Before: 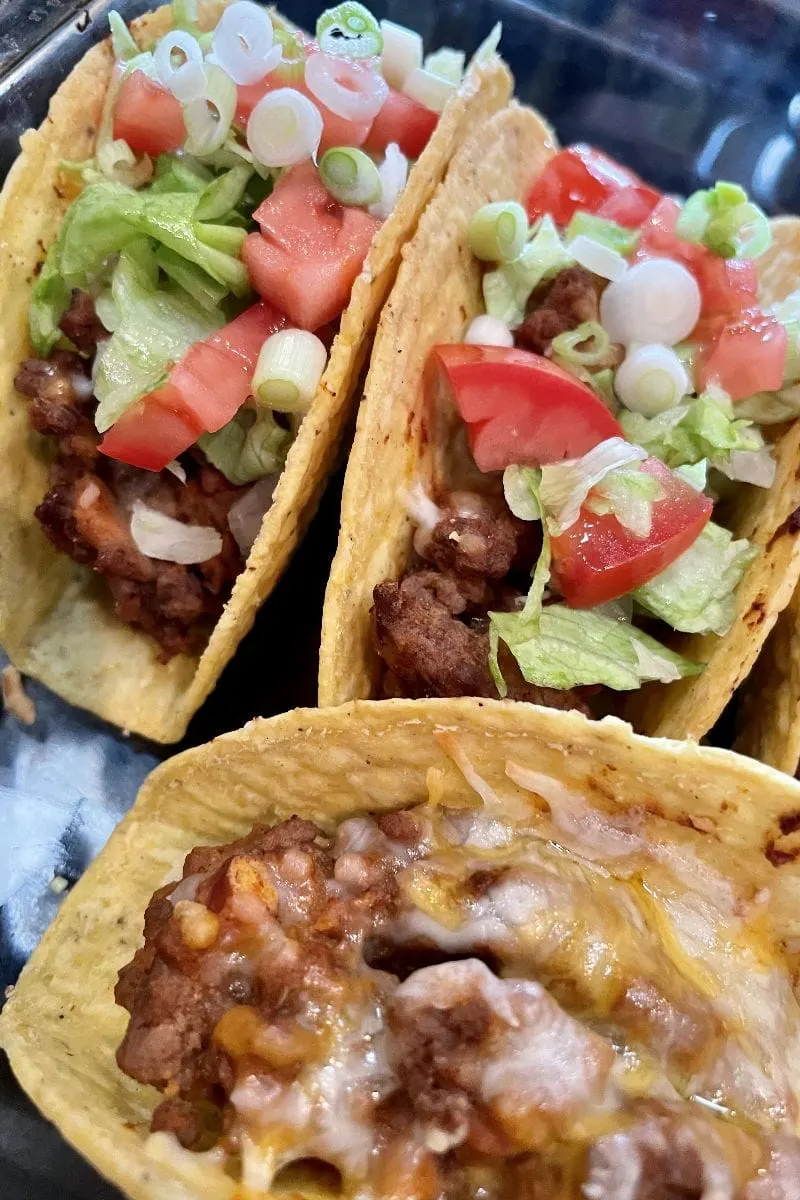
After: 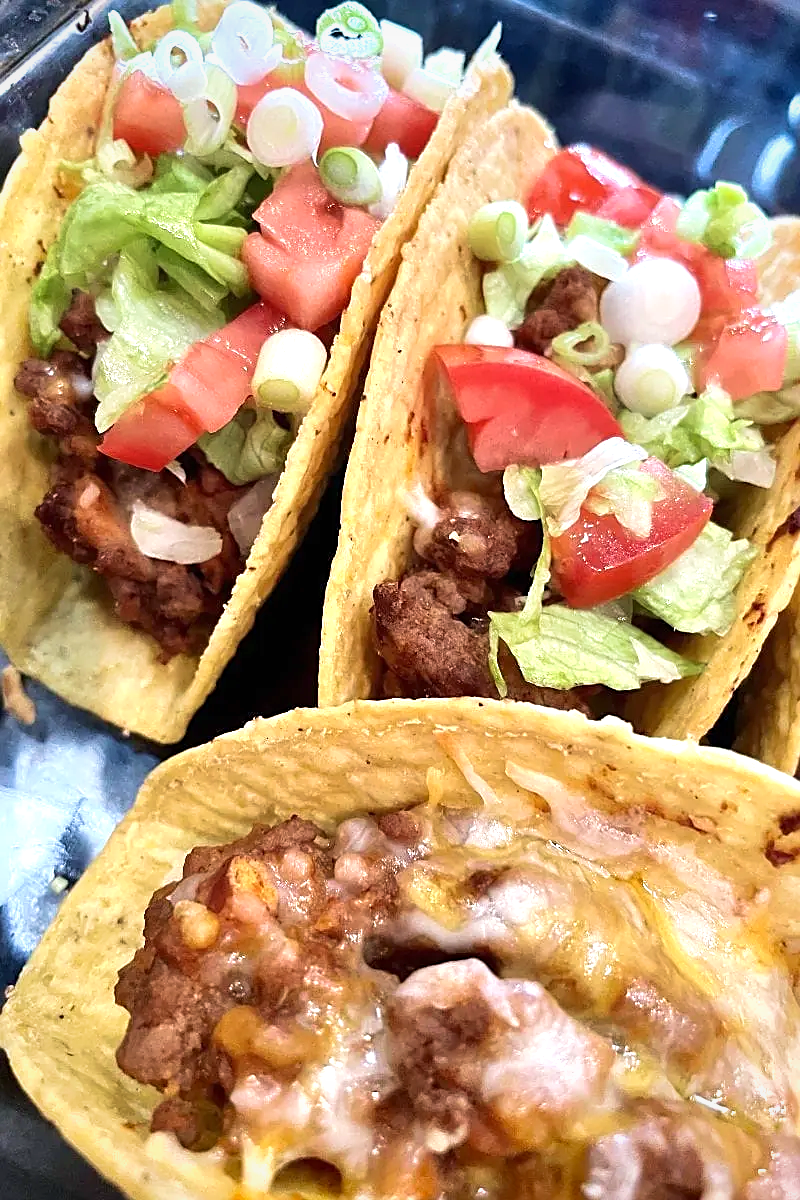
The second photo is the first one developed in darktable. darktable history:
exposure: black level correction 0, exposure 0.6 EV, compensate highlight preservation false
vignetting: brightness -0.233, saturation 0.141
velvia: on, module defaults
sharpen: on, module defaults
